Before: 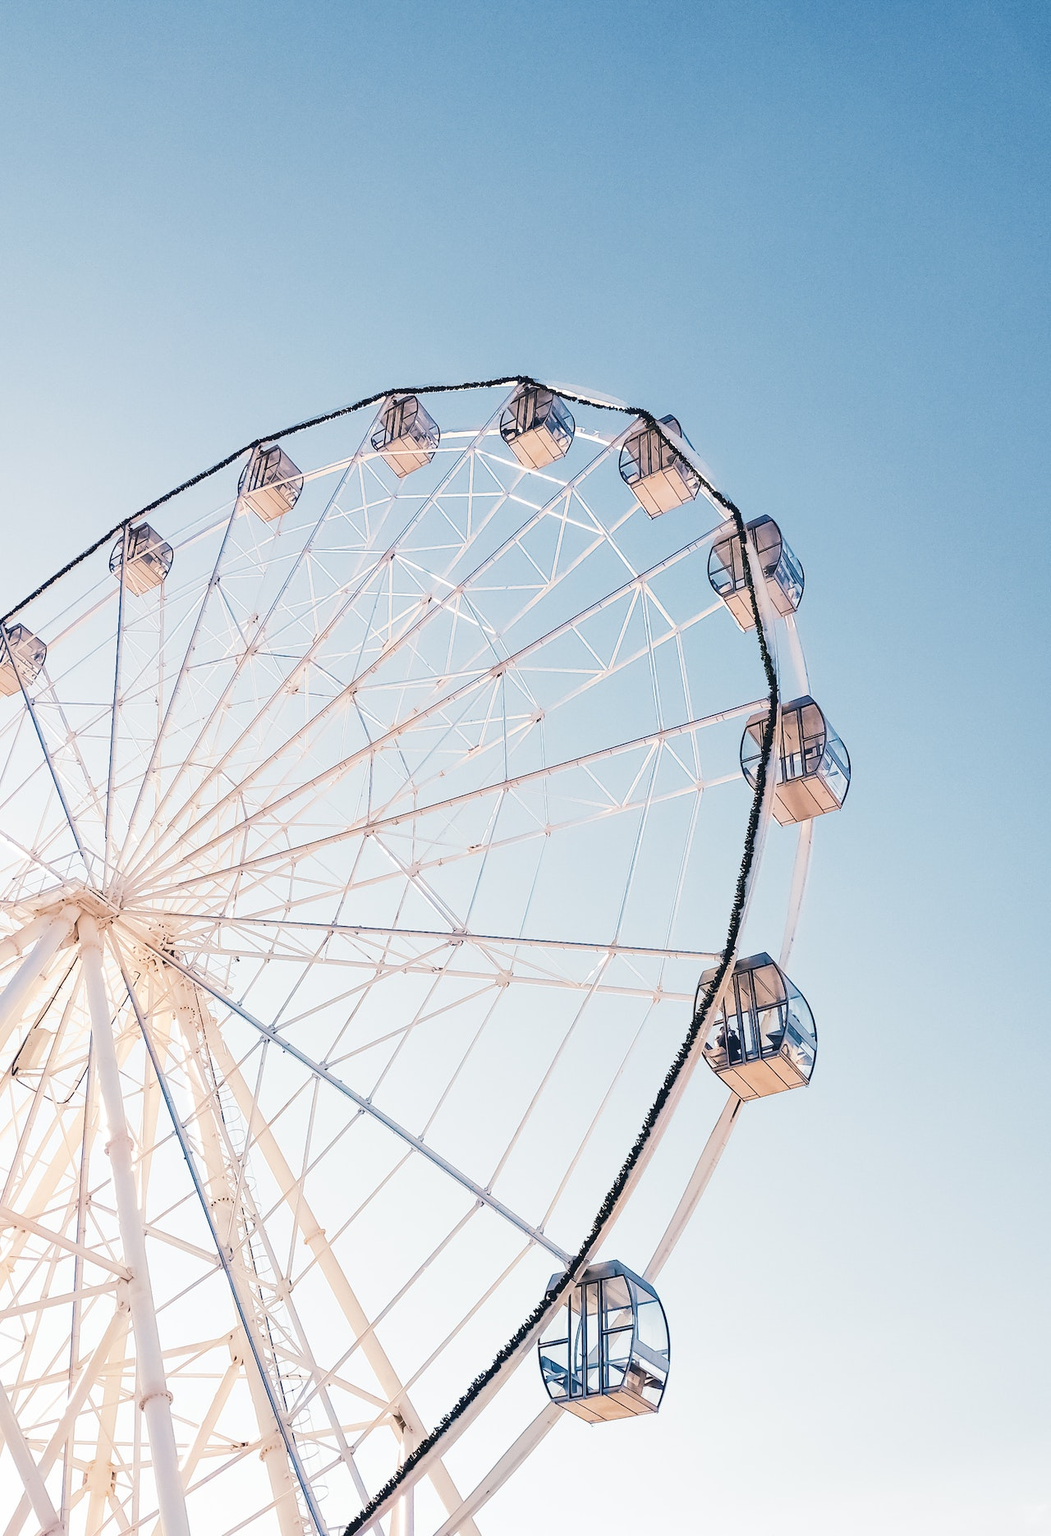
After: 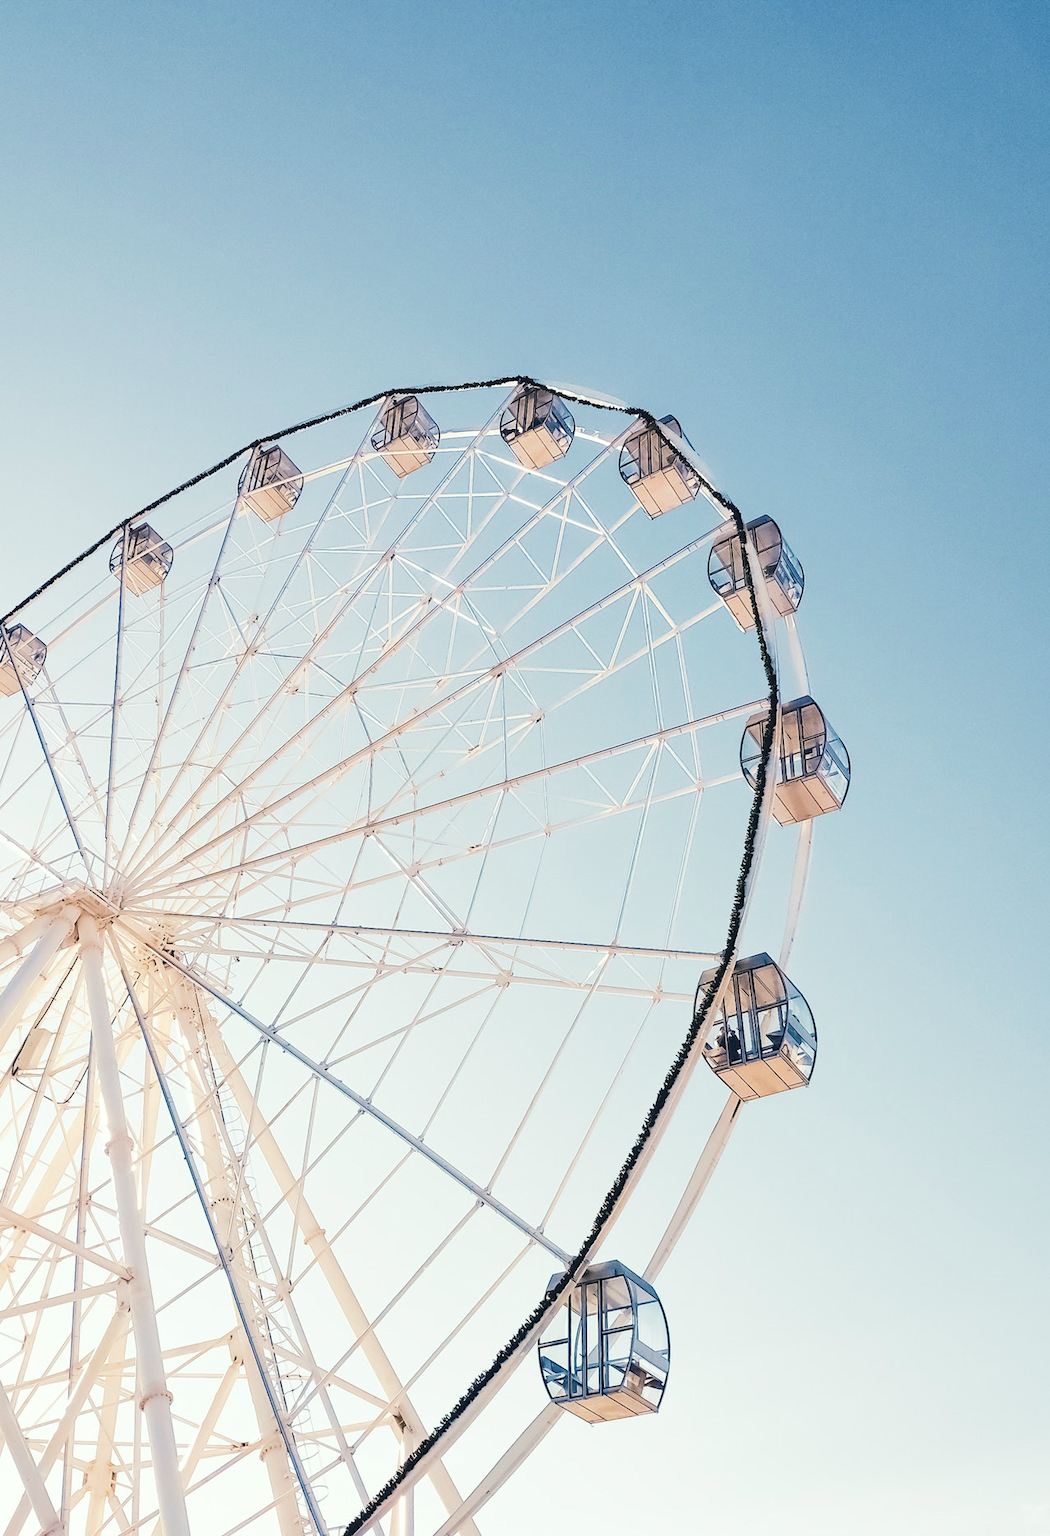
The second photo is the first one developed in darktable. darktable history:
color correction: highlights a* -2.61, highlights b* 2.49
